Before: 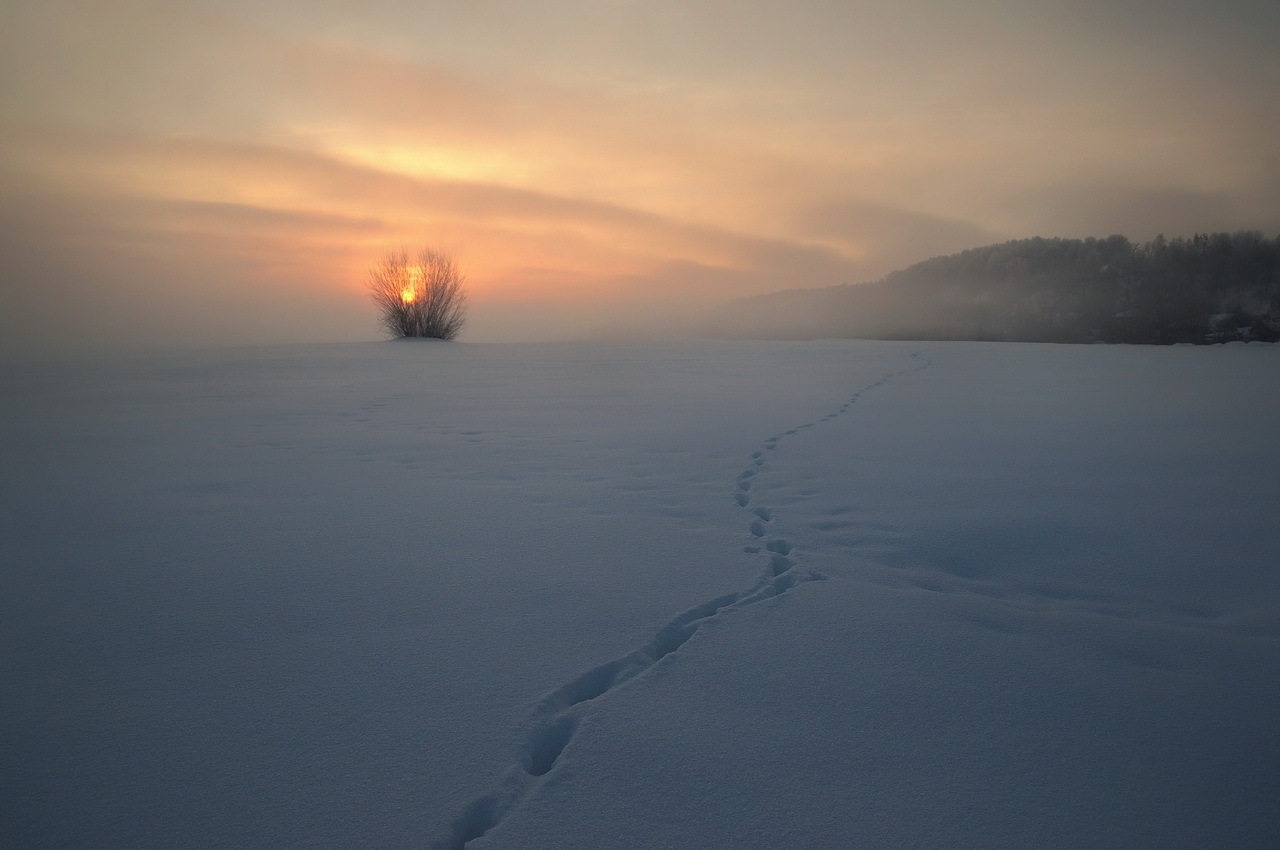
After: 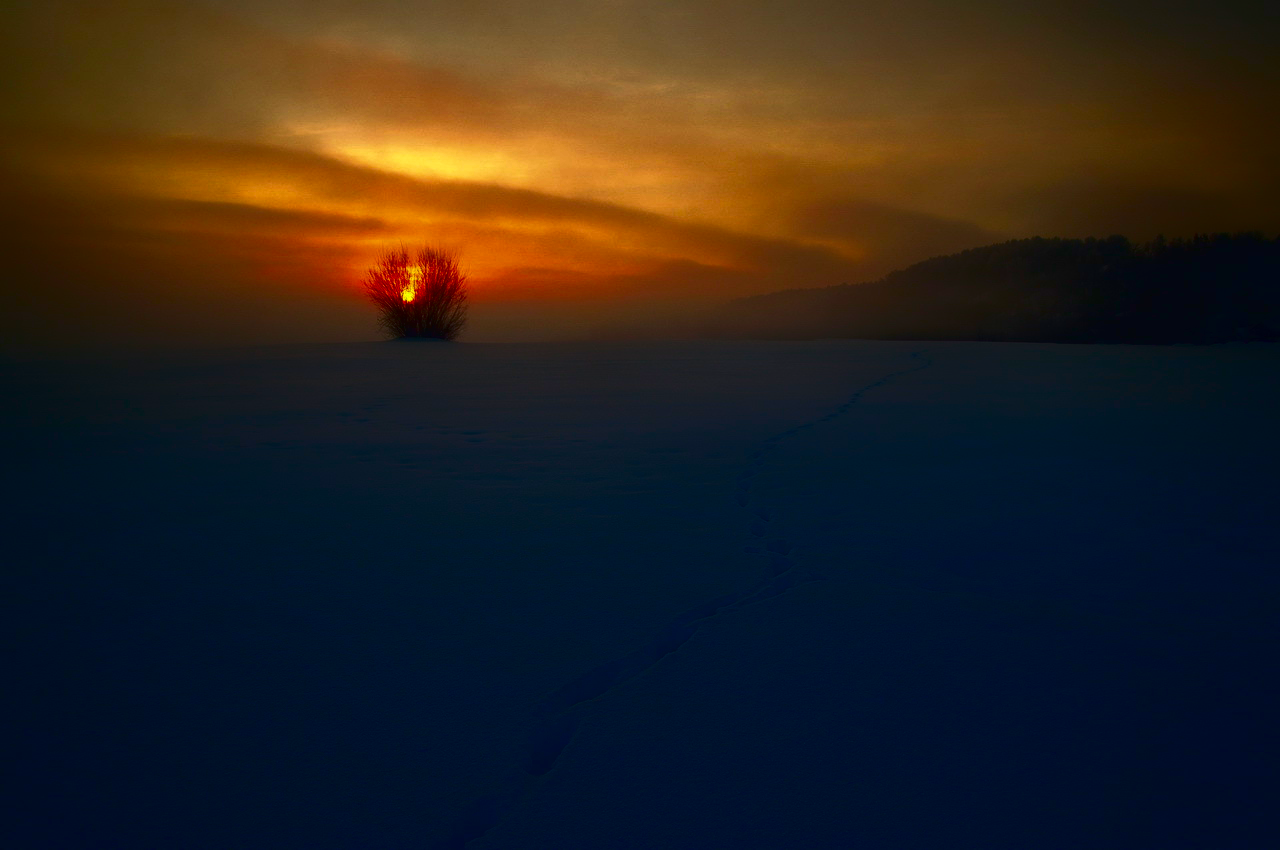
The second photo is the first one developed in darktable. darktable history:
tone curve: curves: ch0 [(0, 0) (0.003, 0.017) (0.011, 0.018) (0.025, 0.03) (0.044, 0.051) (0.069, 0.075) (0.1, 0.104) (0.136, 0.138) (0.177, 0.183) (0.224, 0.237) (0.277, 0.294) (0.335, 0.361) (0.399, 0.446) (0.468, 0.552) (0.543, 0.66) (0.623, 0.753) (0.709, 0.843) (0.801, 0.912) (0.898, 0.962) (1, 1)], color space Lab, independent channels, preserve colors none
contrast brightness saturation: brightness -0.982, saturation 0.989
